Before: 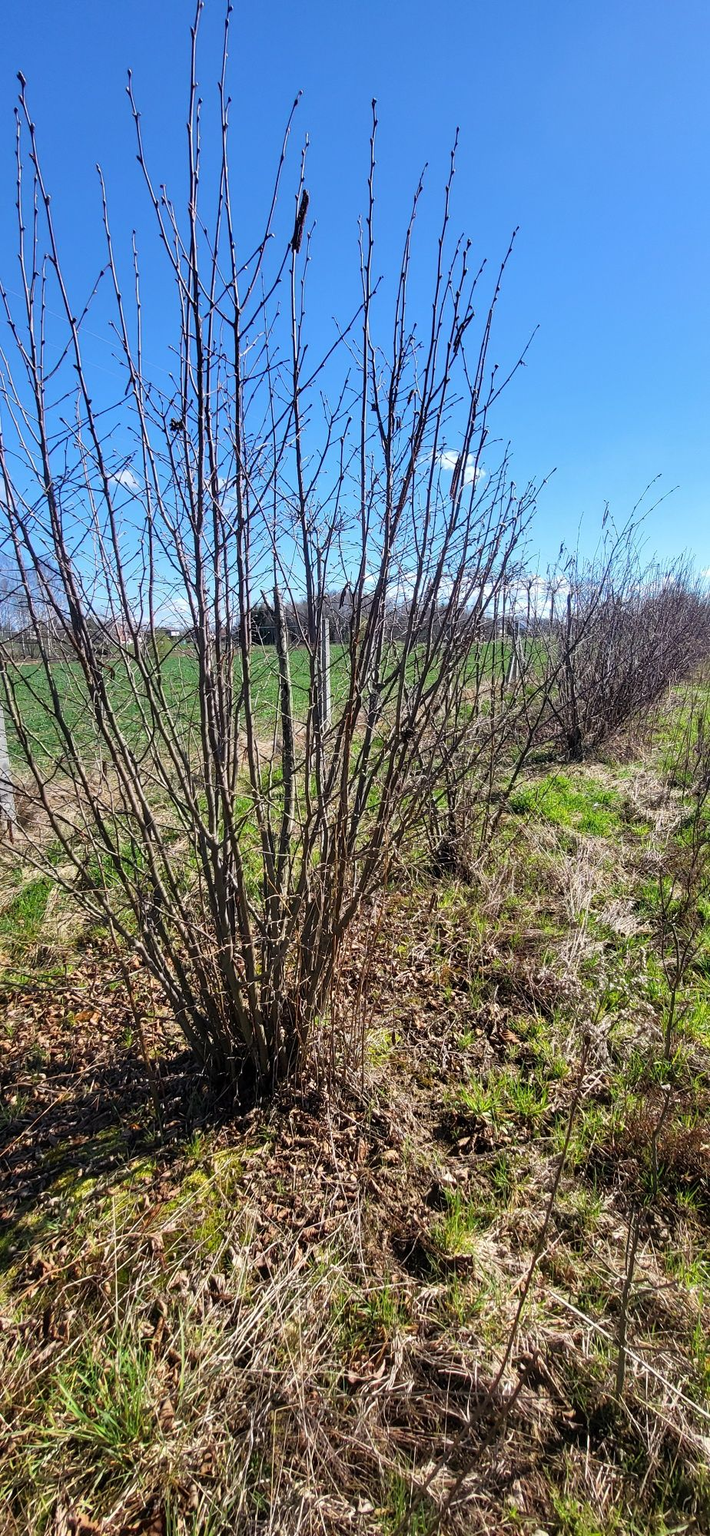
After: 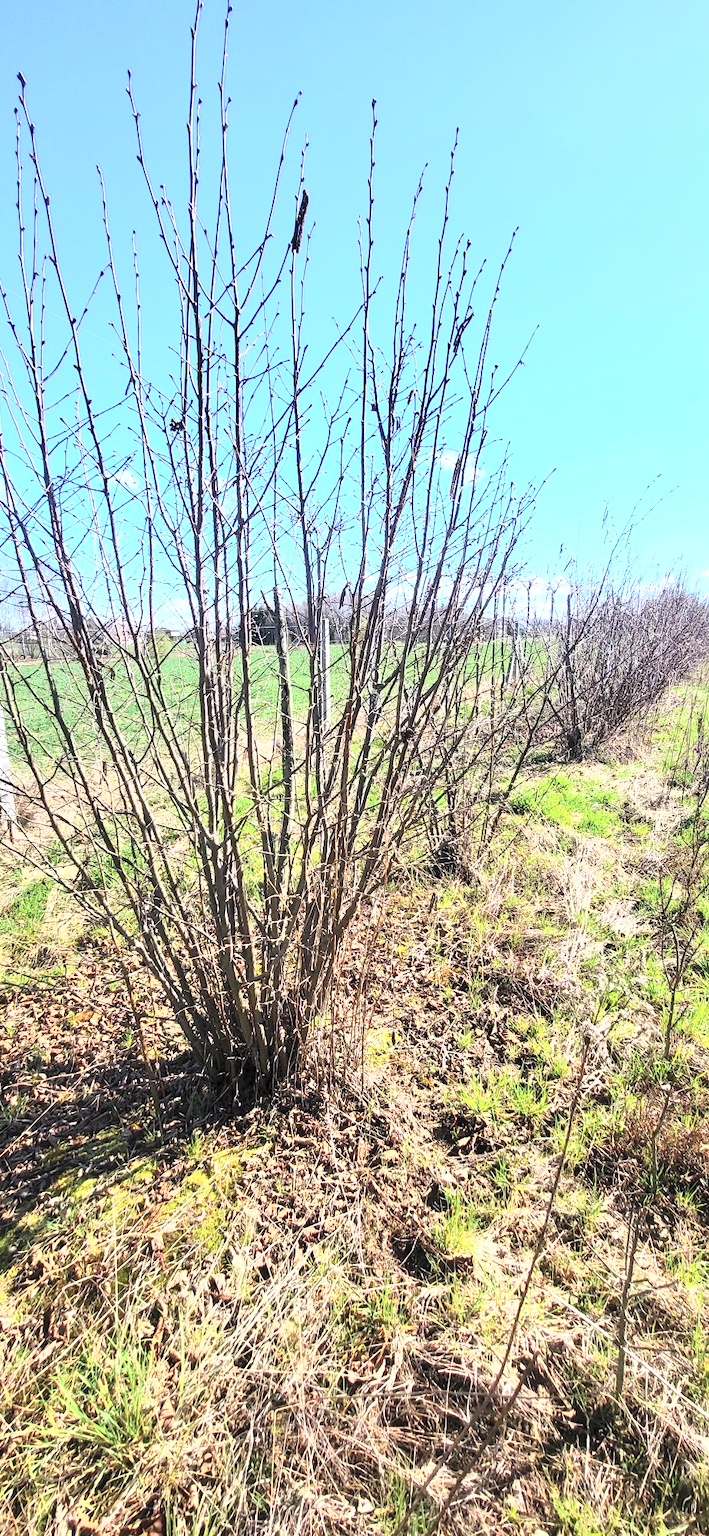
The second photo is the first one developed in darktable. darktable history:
contrast brightness saturation: contrast 0.38, brightness 0.534
exposure: exposure 0.634 EV, compensate highlight preservation false
